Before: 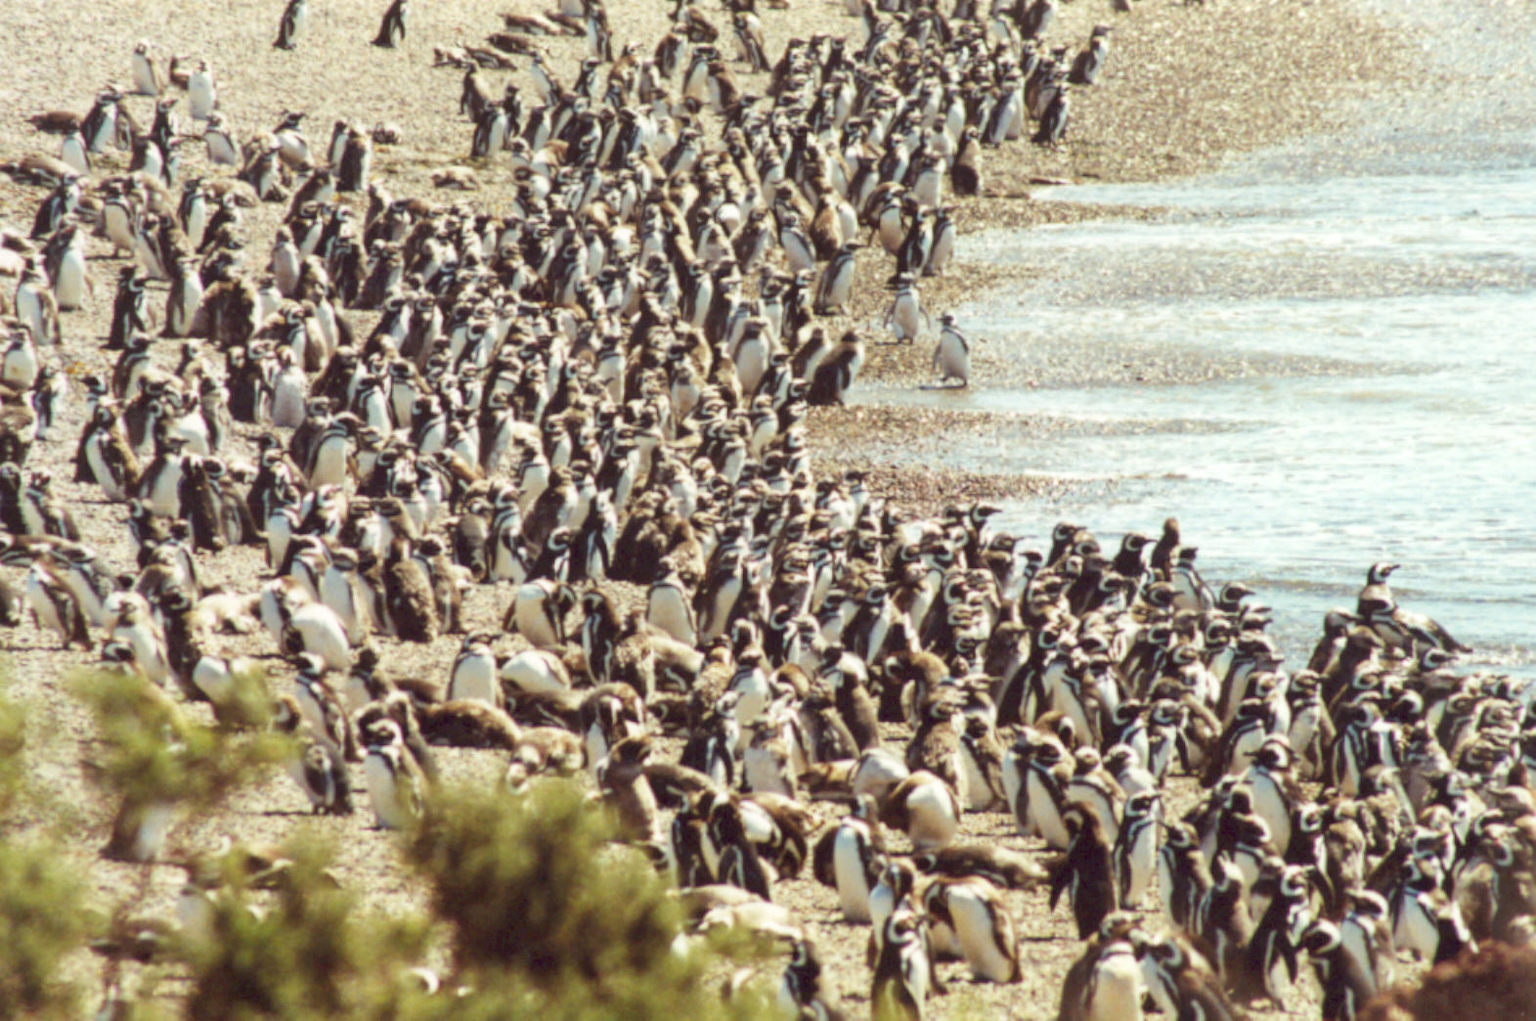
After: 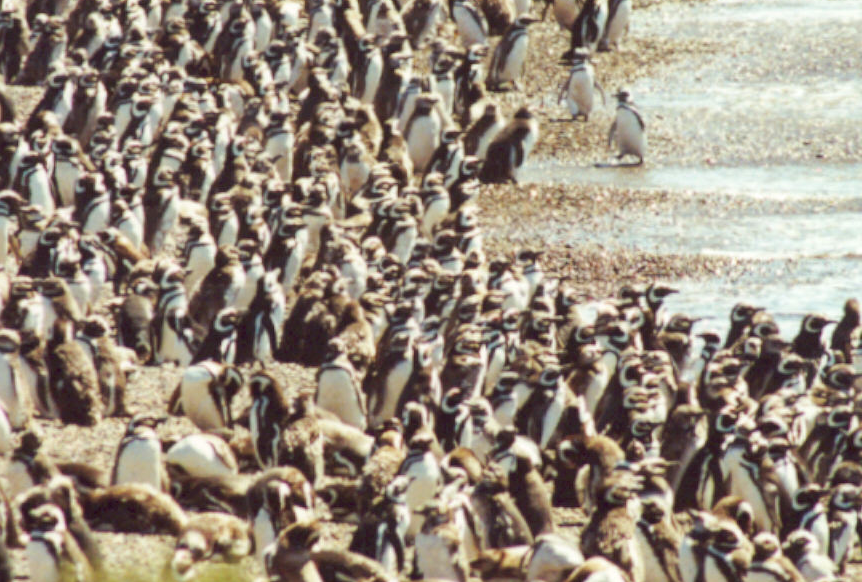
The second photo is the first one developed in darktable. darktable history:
crop and rotate: left 22.037%, top 22.214%, right 23.091%, bottom 21.964%
tone curve: curves: ch0 [(0, 0) (0.003, 0.003) (0.011, 0.011) (0.025, 0.024) (0.044, 0.043) (0.069, 0.067) (0.1, 0.096) (0.136, 0.131) (0.177, 0.171) (0.224, 0.217) (0.277, 0.268) (0.335, 0.324) (0.399, 0.386) (0.468, 0.453) (0.543, 0.547) (0.623, 0.626) (0.709, 0.712) (0.801, 0.802) (0.898, 0.898) (1, 1)], preserve colors none
